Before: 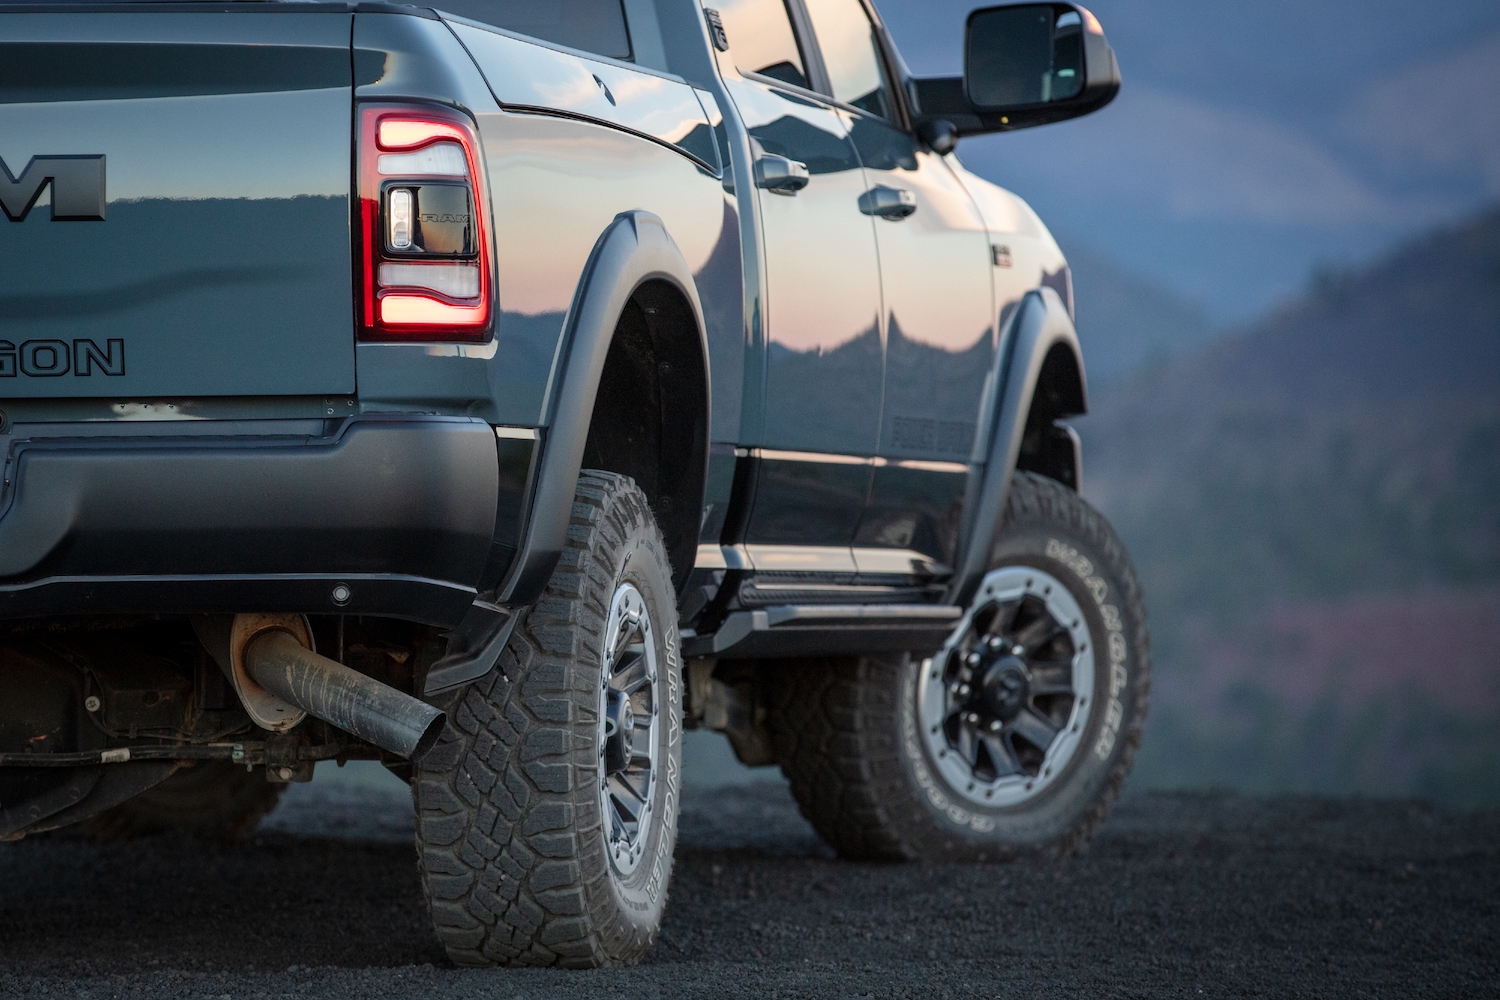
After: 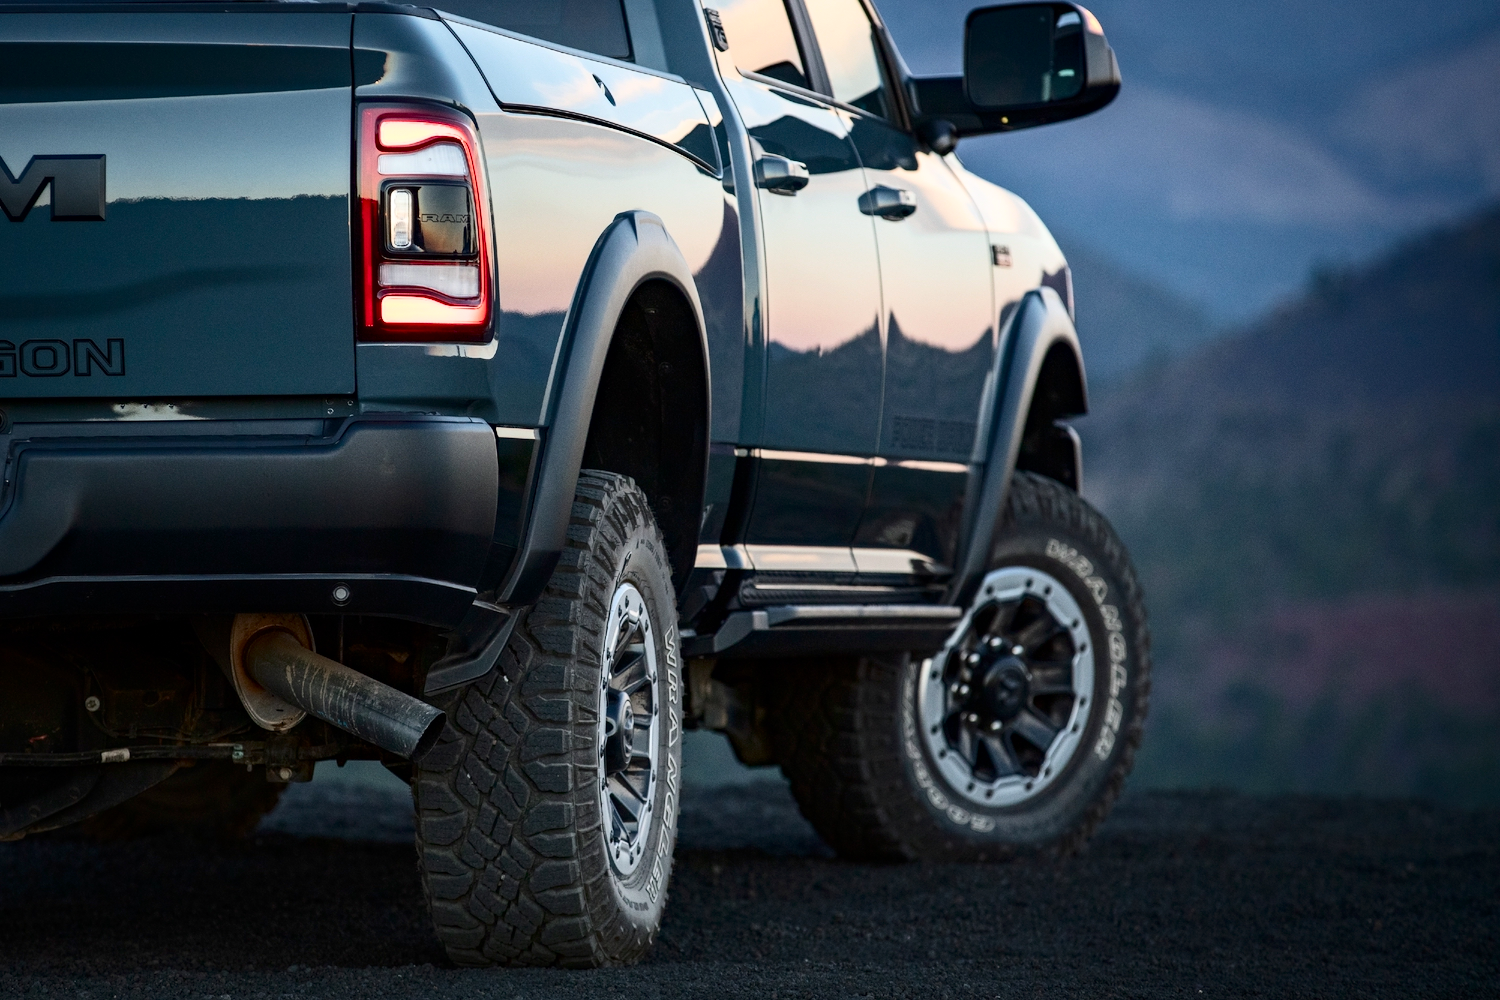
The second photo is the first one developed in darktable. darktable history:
contrast brightness saturation: contrast 0.296
haze removal: adaptive false
